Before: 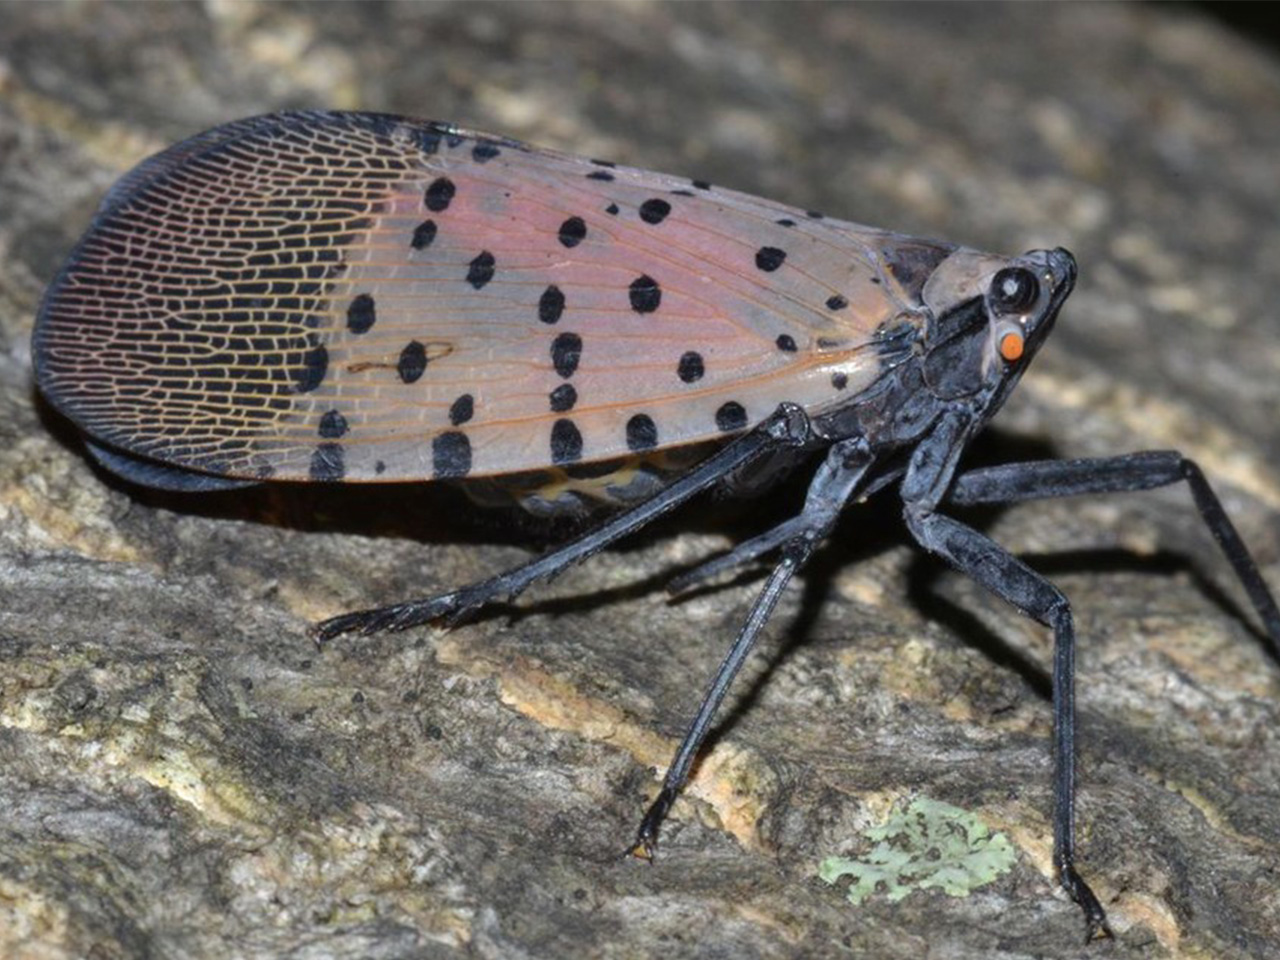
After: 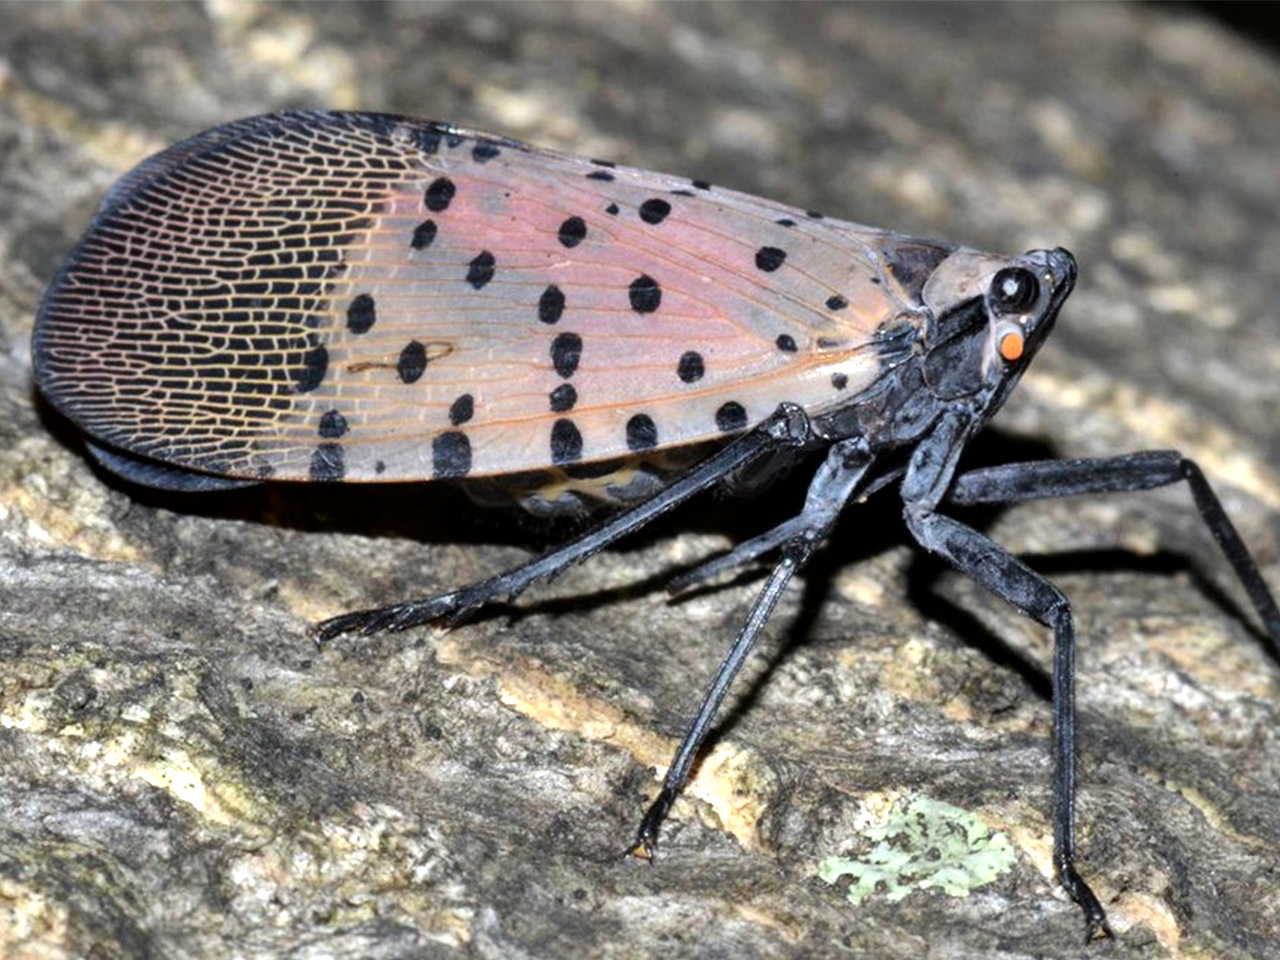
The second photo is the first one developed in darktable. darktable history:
shadows and highlights: white point adjustment 0.966, soften with gaussian
local contrast: mode bilateral grid, contrast 24, coarseness 51, detail 123%, midtone range 0.2
tone equalizer: -8 EV -0.772 EV, -7 EV -0.721 EV, -6 EV -0.621 EV, -5 EV -0.372 EV, -3 EV 0.368 EV, -2 EV 0.6 EV, -1 EV 0.694 EV, +0 EV 0.727 EV, mask exposure compensation -0.488 EV
